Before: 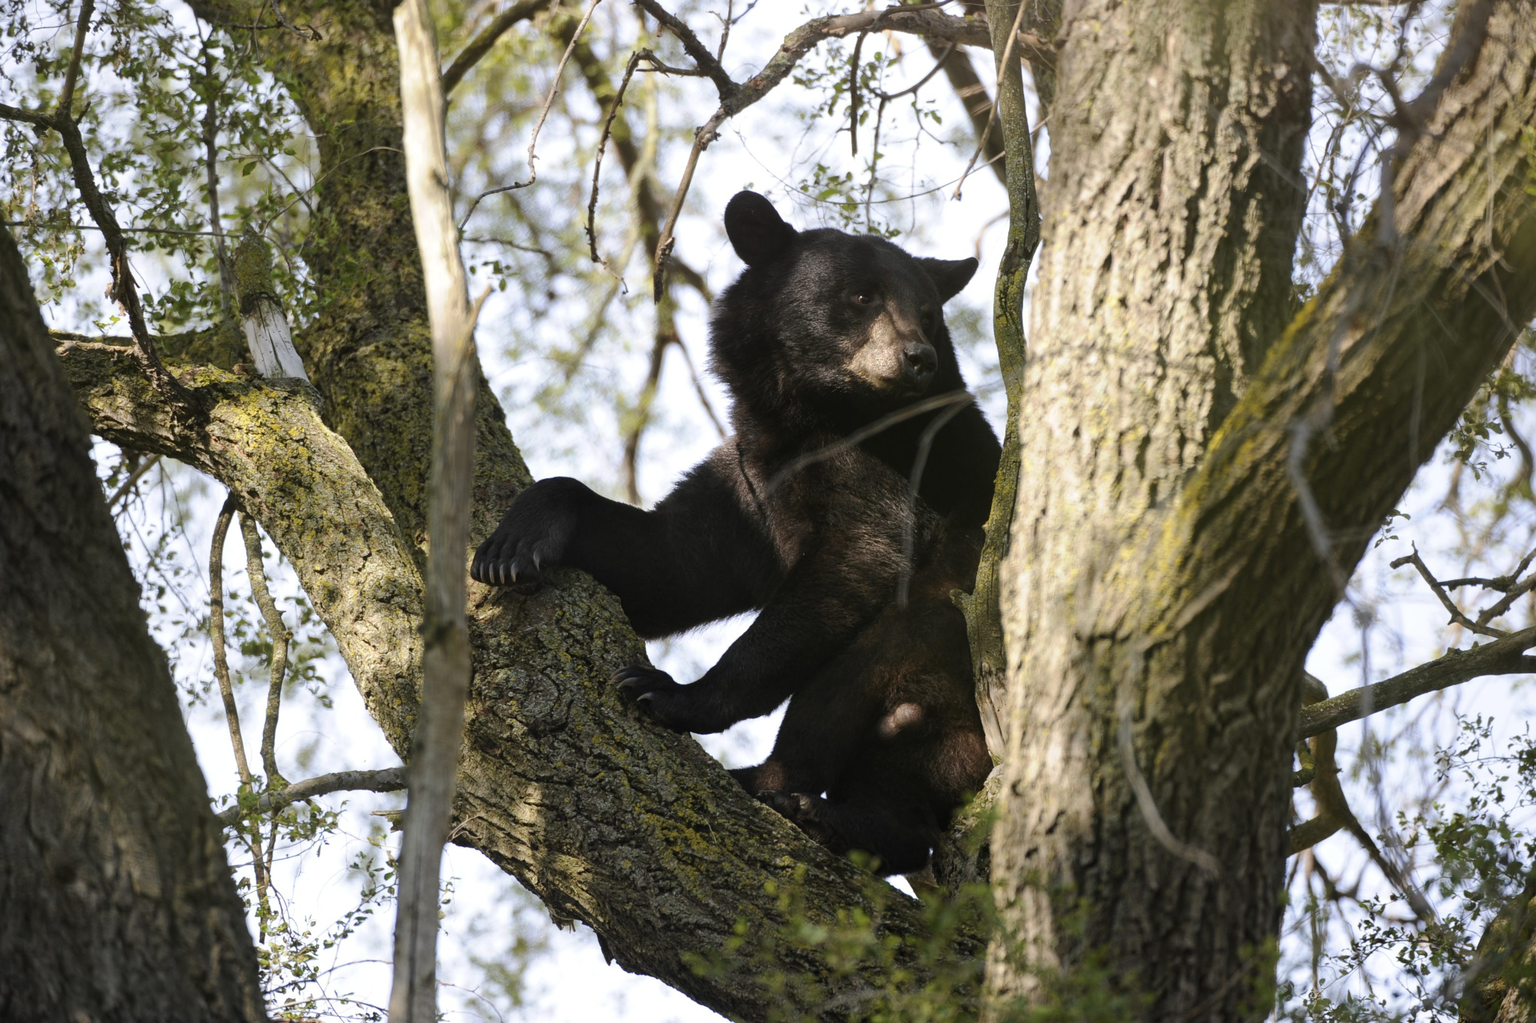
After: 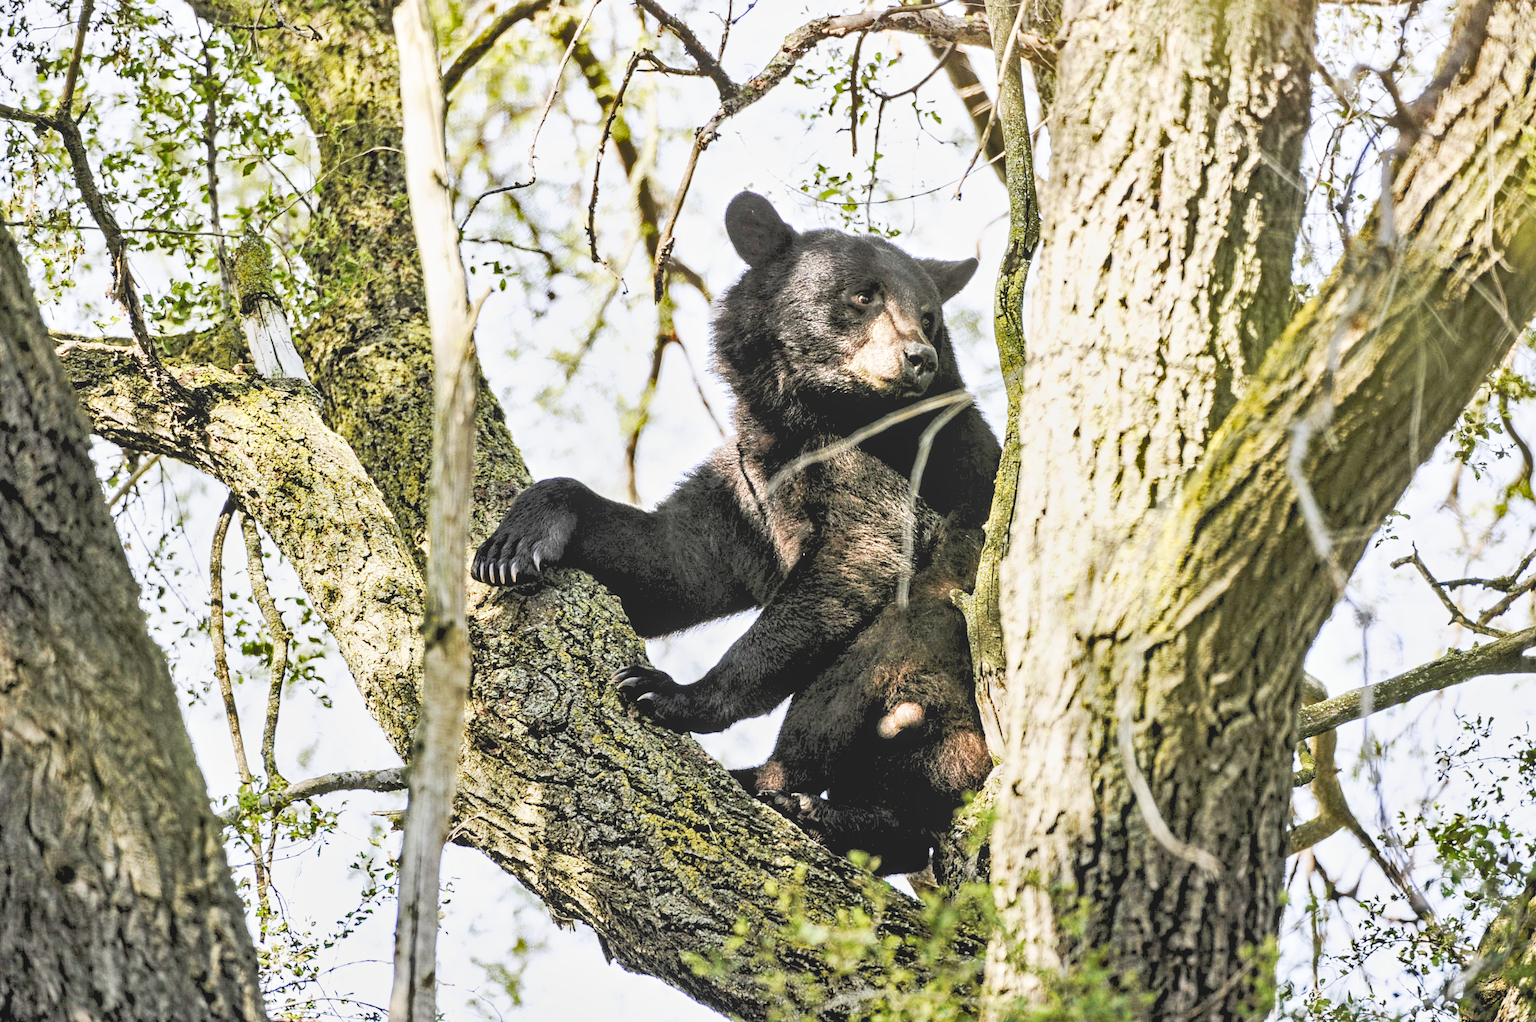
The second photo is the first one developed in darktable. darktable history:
local contrast: highlights 48%, shadows 7%, detail 101%
tone equalizer: -8 EV -0.441 EV, -7 EV -0.371 EV, -6 EV -0.342 EV, -5 EV -0.239 EV, -3 EV 0.21 EV, -2 EV 0.355 EV, -1 EV 0.363 EV, +0 EV 0.398 EV, mask exposure compensation -0.499 EV
exposure: black level correction 0.004, exposure 0.016 EV, compensate highlight preservation false
contrast equalizer: y [[0.5, 0.542, 0.583, 0.625, 0.667, 0.708], [0.5 ×6], [0.5 ×6], [0 ×6], [0 ×6]]
base curve: curves: ch0 [(0, 0.007) (0.028, 0.063) (0.121, 0.311) (0.46, 0.743) (0.859, 0.957) (1, 1)], preserve colors none
sharpen: radius 5.357, amount 0.311, threshold 26.22
levels: levels [0.093, 0.434, 0.988]
shadows and highlights: soften with gaussian
